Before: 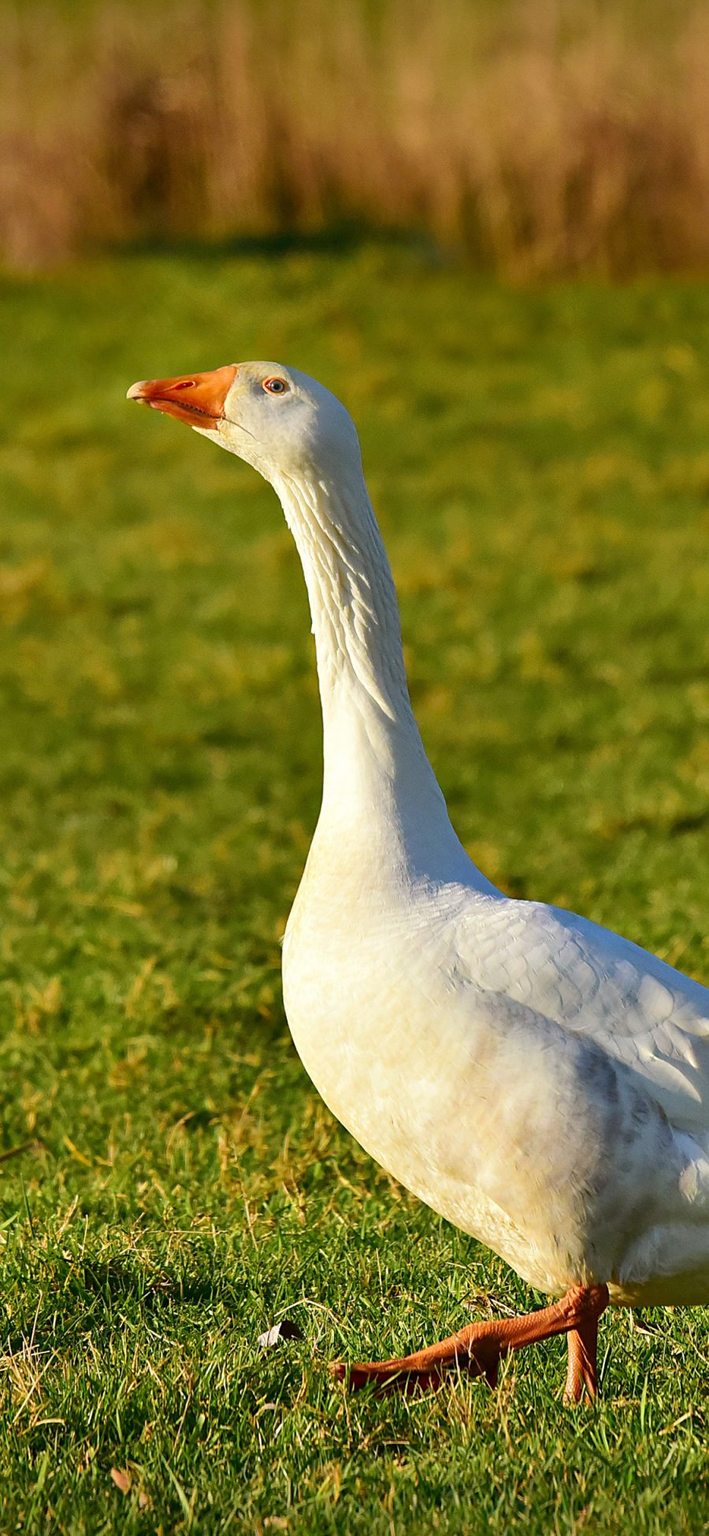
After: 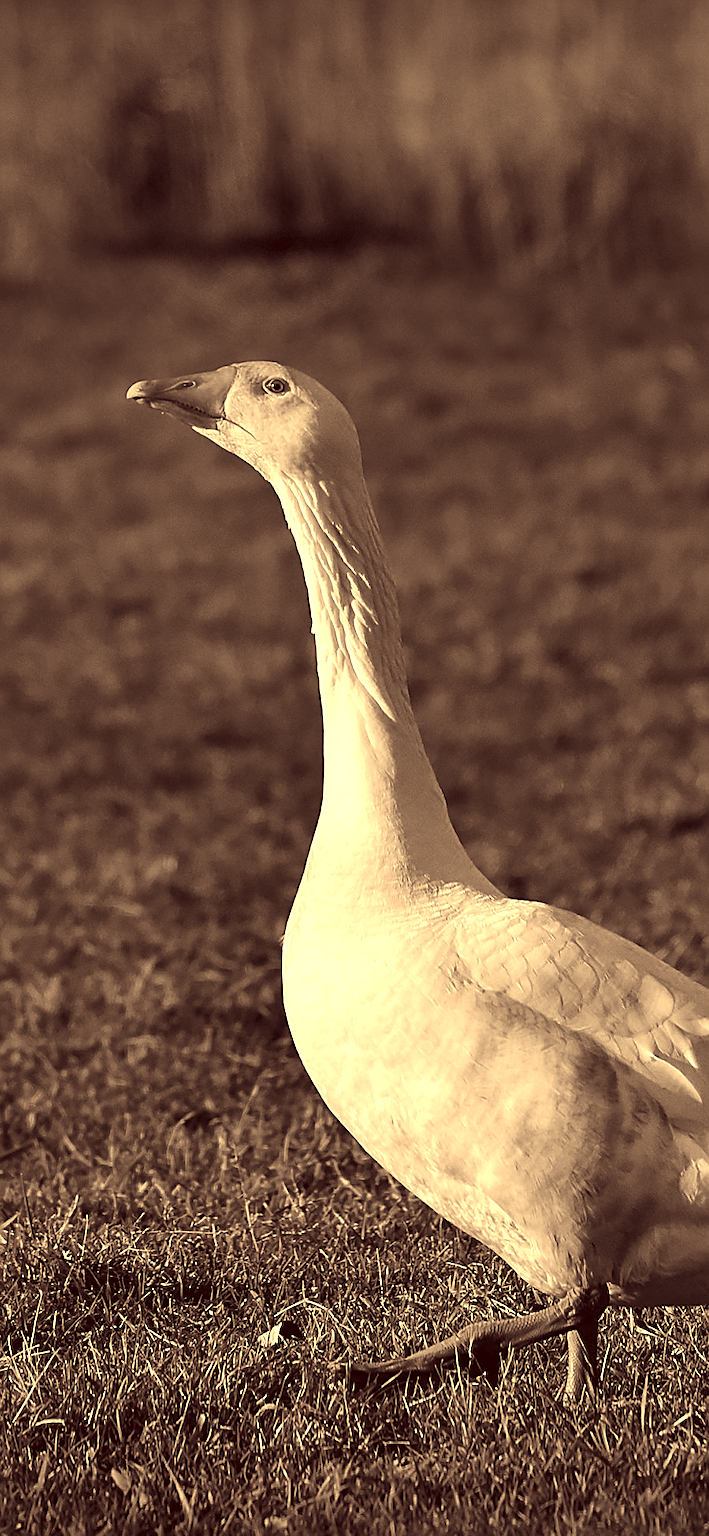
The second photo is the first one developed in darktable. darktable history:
color correction: highlights a* 9.61, highlights b* 39.24, shadows a* 14.72, shadows b* 3.5
sharpen: on, module defaults
color calibration: output gray [0.246, 0.254, 0.501, 0], illuminant same as pipeline (D50), adaptation none (bypass), x 0.333, y 0.334, temperature 5008.13 K
contrast brightness saturation: brightness -0.017, saturation 0.366
color balance rgb: linear chroma grading › global chroma 15.645%, perceptual saturation grading › global saturation 25.232%, perceptual brilliance grading › global brilliance 15.286%, perceptual brilliance grading › shadows -35.178%, global vibrance 20%
